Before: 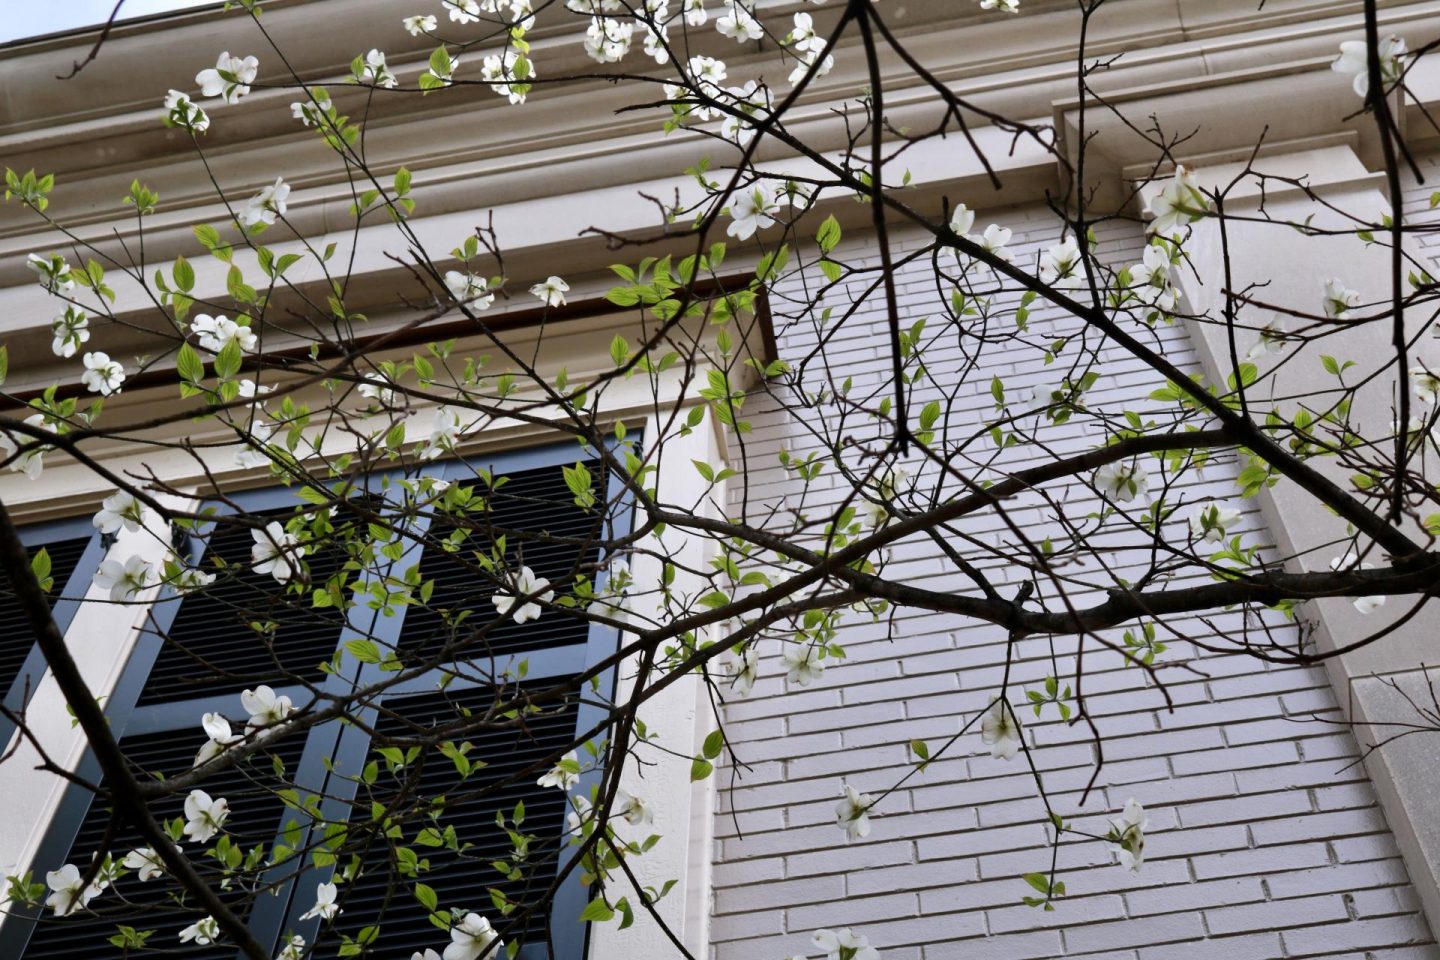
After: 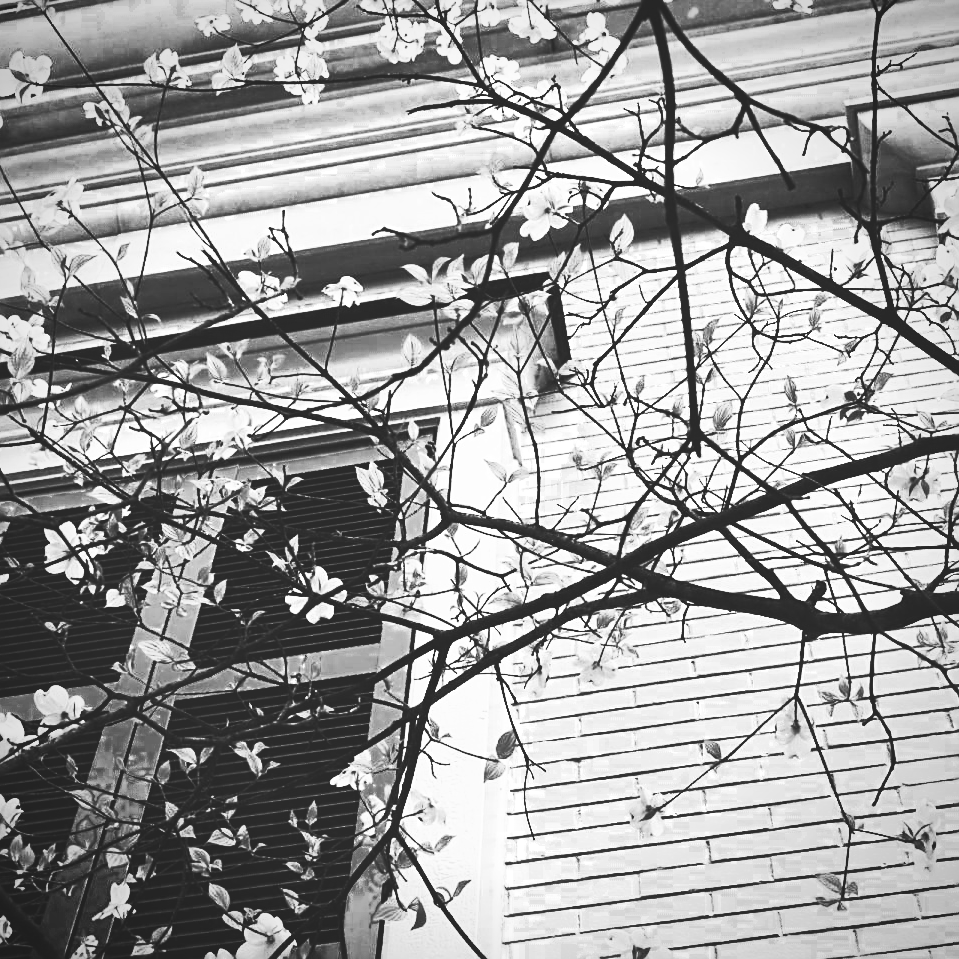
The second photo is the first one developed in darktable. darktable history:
white balance: red 0.948, green 1.02, blue 1.176
base curve: curves: ch0 [(0, 0.015) (0.085, 0.116) (0.134, 0.298) (0.19, 0.545) (0.296, 0.764) (0.599, 0.982) (1, 1)], preserve colors none
color zones: curves: ch0 [(0.002, 0.589) (0.107, 0.484) (0.146, 0.249) (0.217, 0.352) (0.309, 0.525) (0.39, 0.404) (0.455, 0.169) (0.597, 0.055) (0.724, 0.212) (0.775, 0.691) (0.869, 0.571) (1, 0.587)]; ch1 [(0, 0) (0.143, 0) (0.286, 0) (0.429, 0) (0.571, 0) (0.714, 0) (0.857, 0)]
crop and rotate: left 14.436%, right 18.898%
sharpen: on, module defaults
tone curve: curves: ch0 [(0, 0.129) (0.187, 0.207) (0.729, 0.789) (1, 1)], color space Lab, linked channels, preserve colors none
vignetting: fall-off radius 60.92%
